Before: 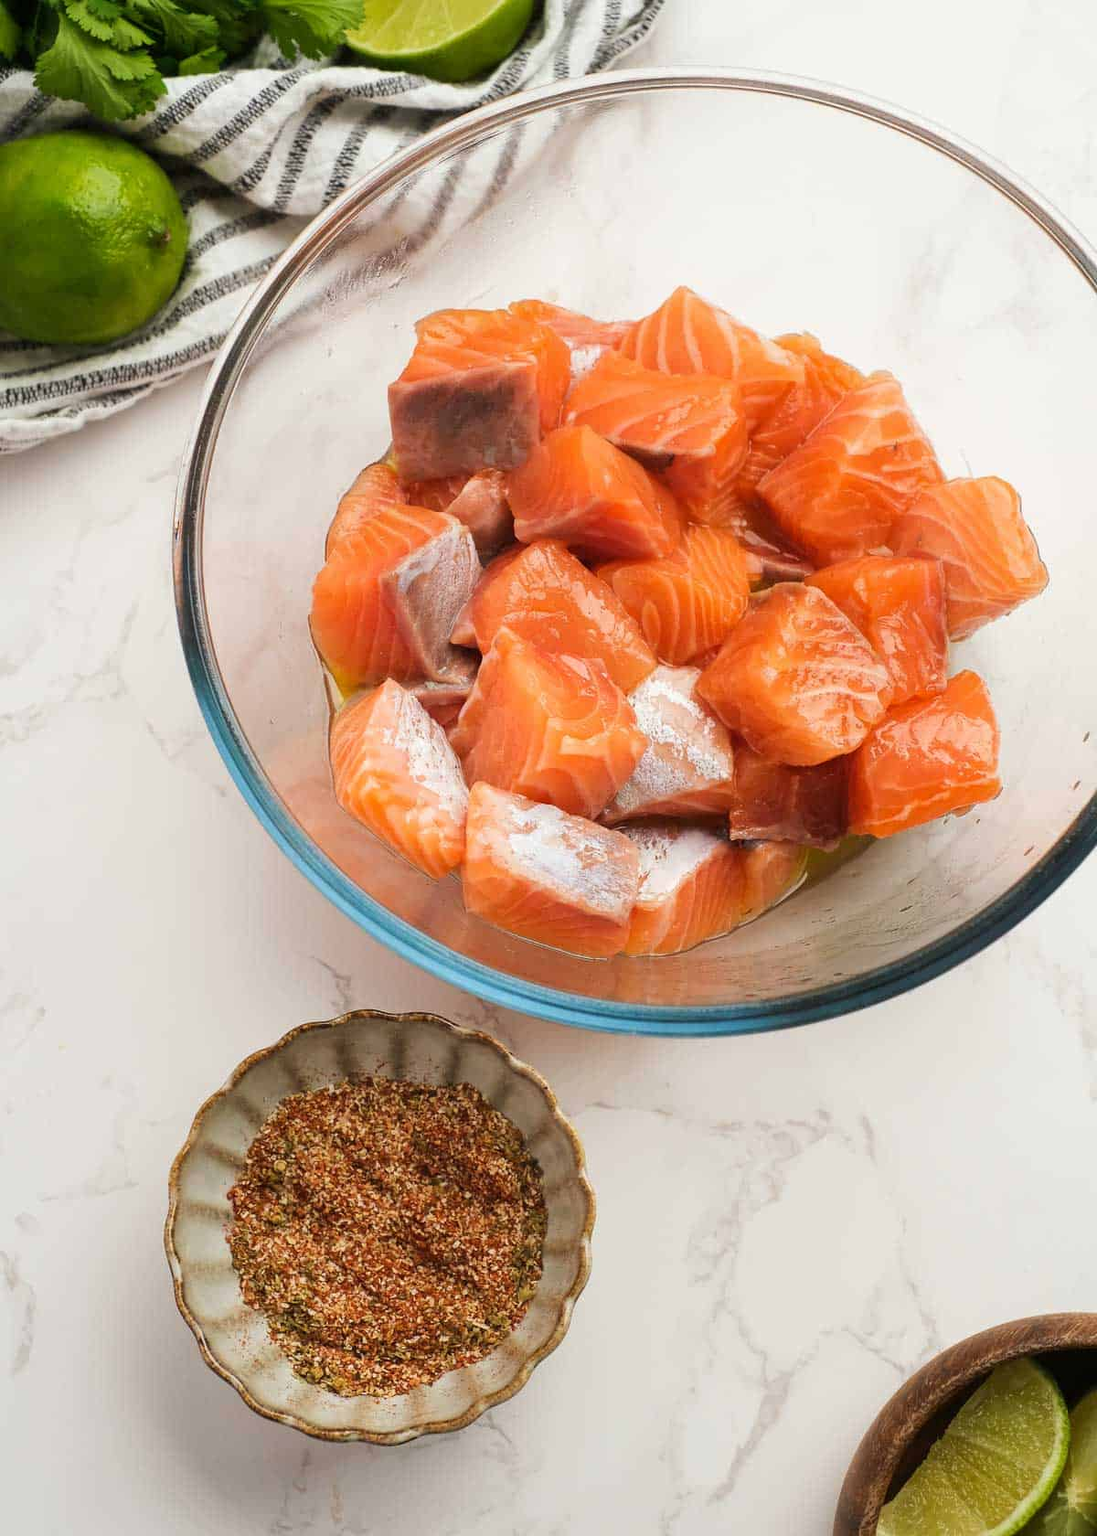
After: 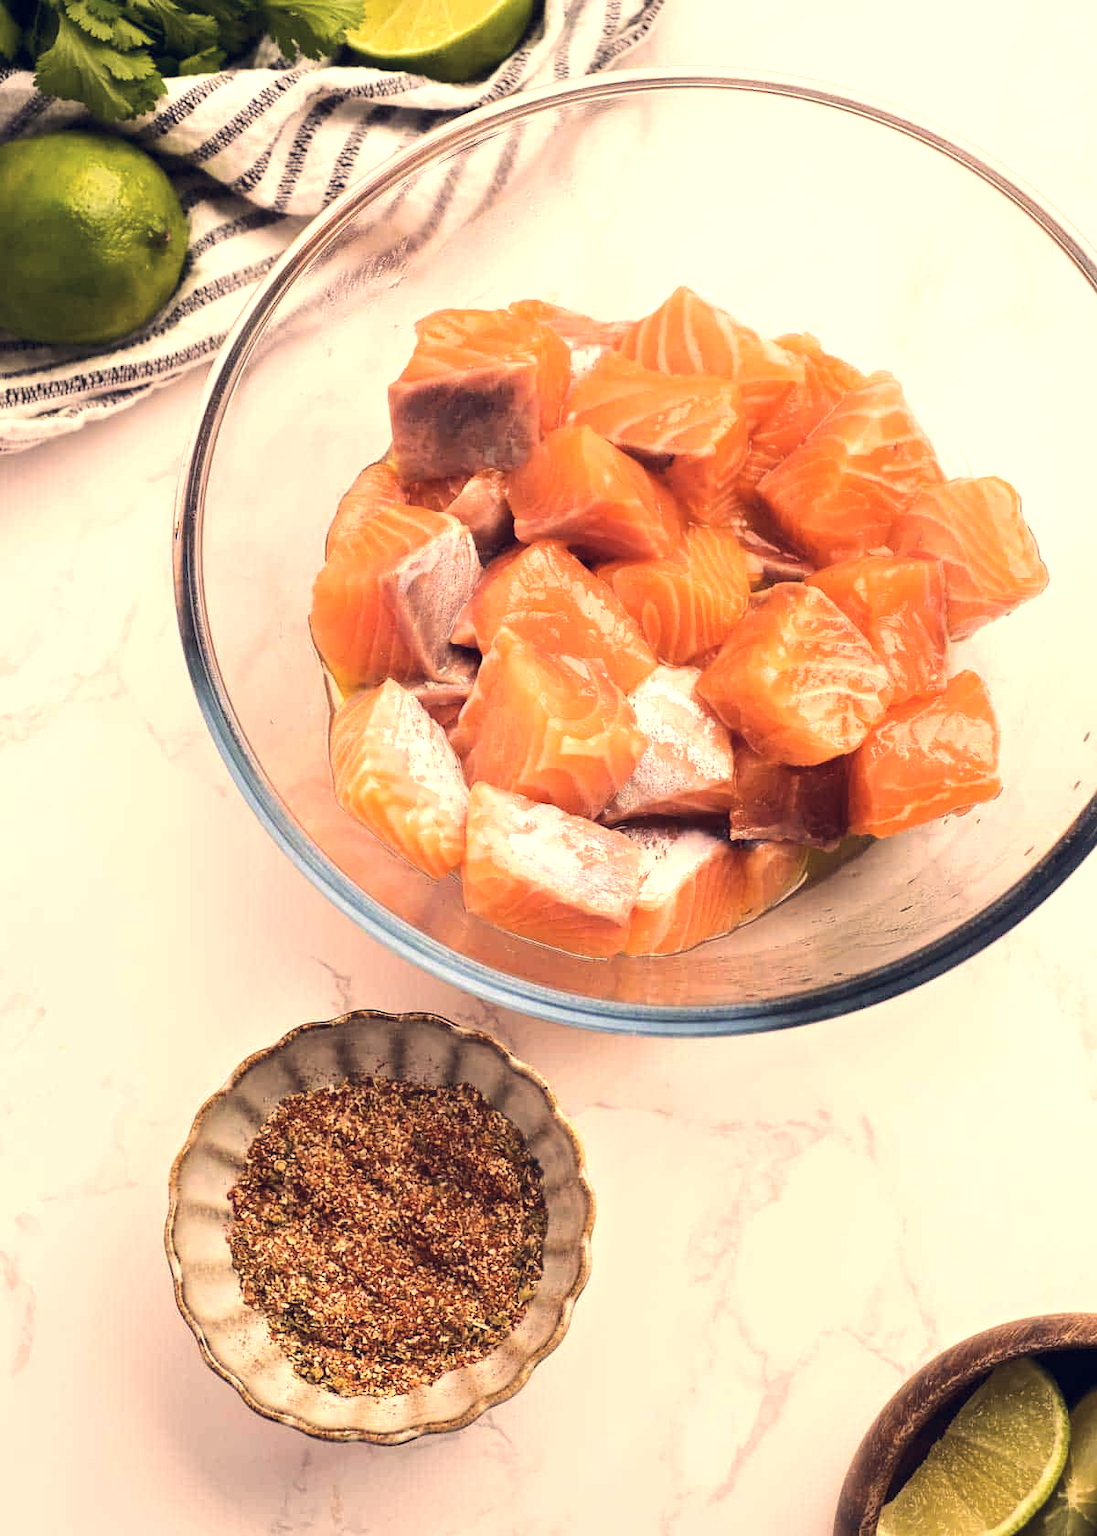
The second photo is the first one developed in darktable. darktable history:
tone equalizer: -8 EV 0.001 EV, -7 EV -0.002 EV, -6 EV 0.002 EV, -5 EV -0.03 EV, -4 EV -0.116 EV, -3 EV -0.169 EV, -2 EV 0.24 EV, -1 EV 0.702 EV, +0 EV 0.493 EV
color correction: highlights a* 19.59, highlights b* 27.49, shadows a* 3.46, shadows b* -17.28, saturation 0.73
